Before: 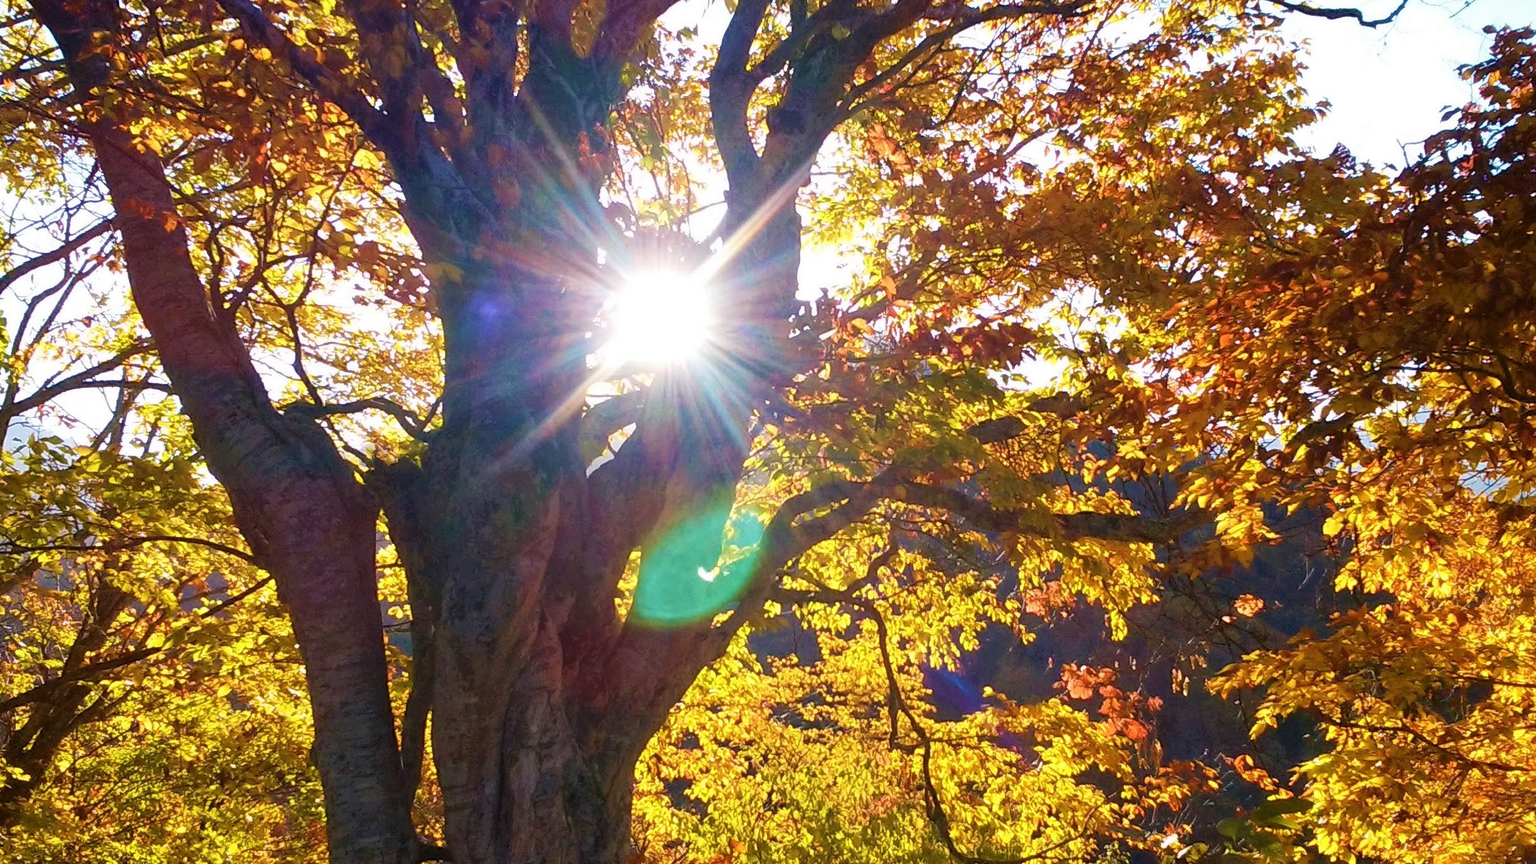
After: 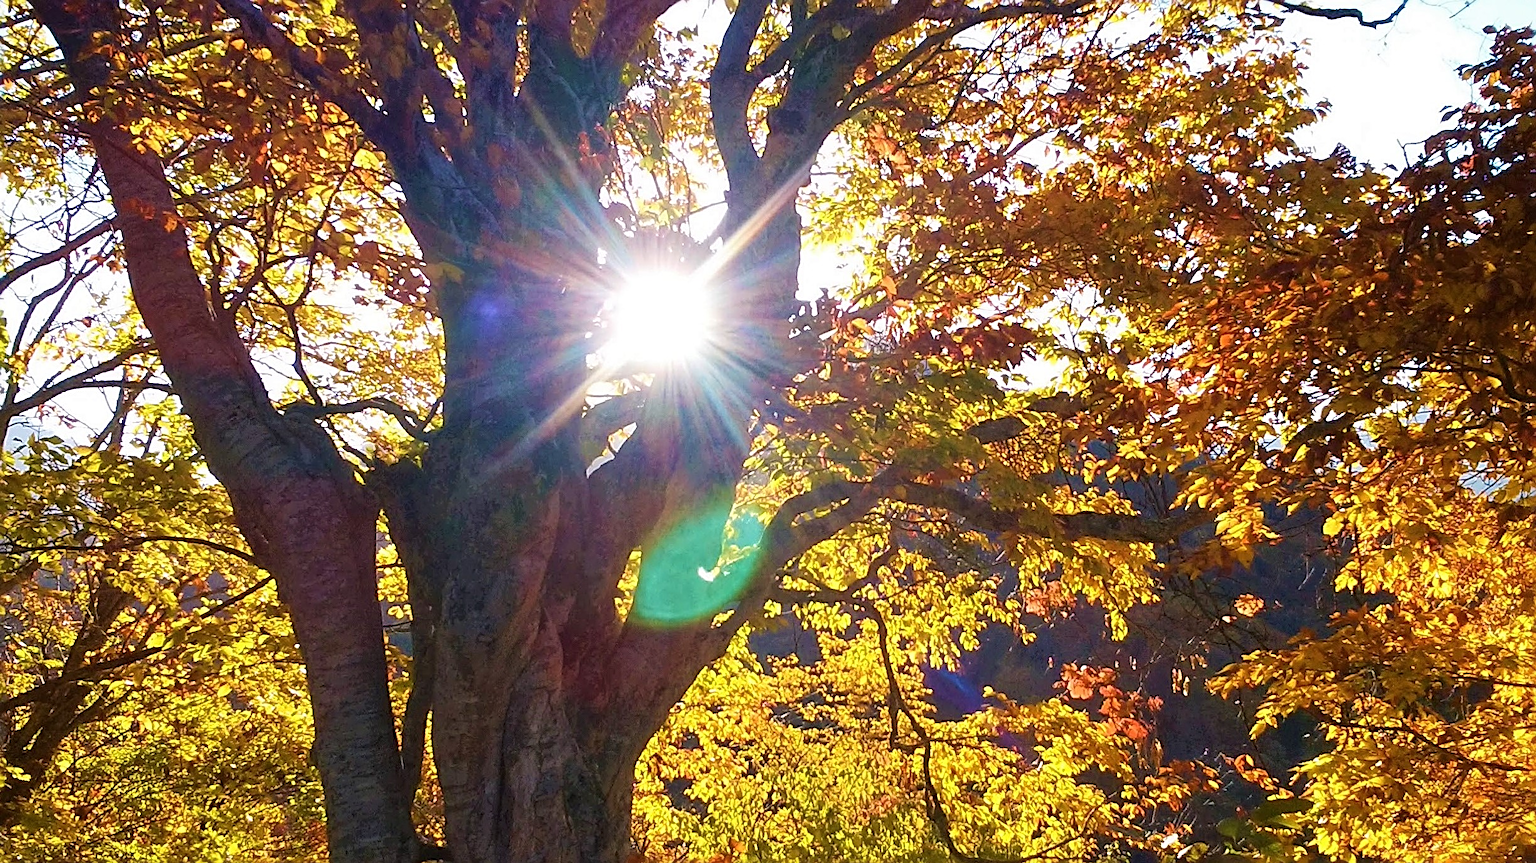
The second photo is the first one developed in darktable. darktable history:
sharpen: radius 2.559, amount 0.644
